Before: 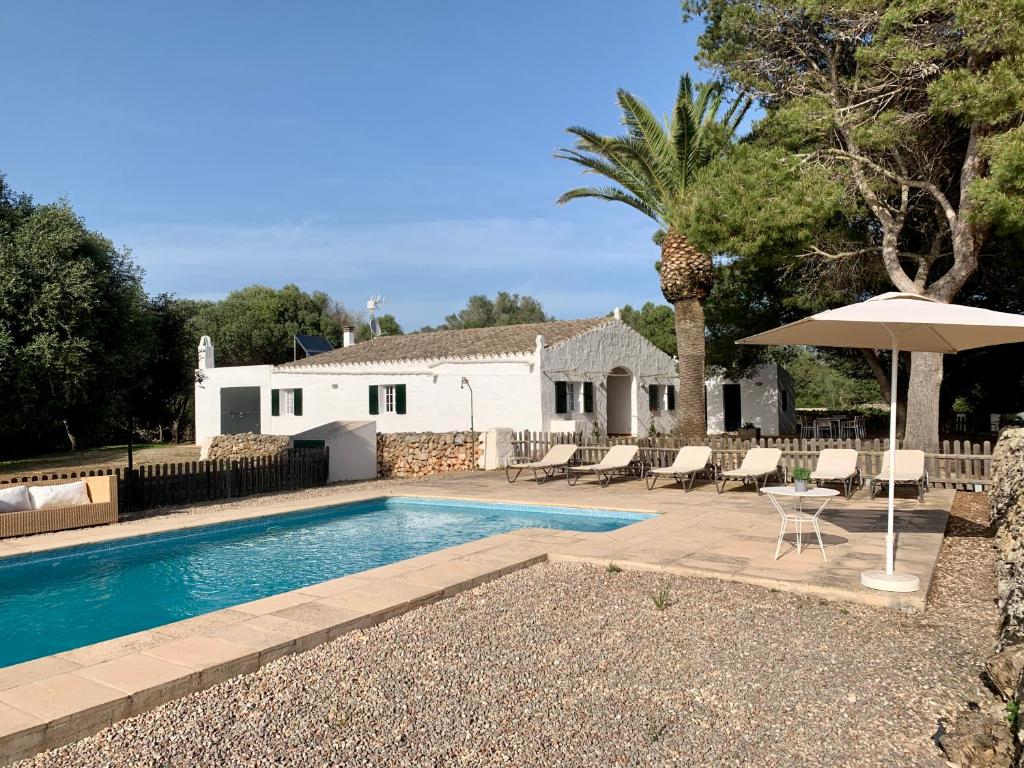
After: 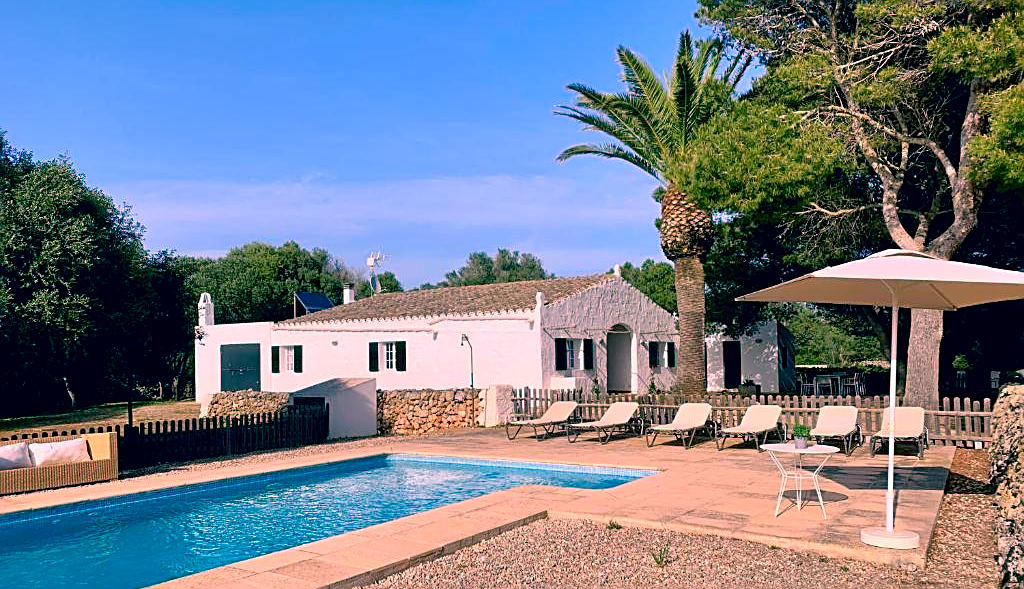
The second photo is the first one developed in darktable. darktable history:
color correction: highlights a* 17.03, highlights b* 0.205, shadows a* -15.38, shadows b* -14.56, saturation 1.5
sharpen: amount 0.575
crop: top 5.667%, bottom 17.637%
exposure: black level correction 0.011, compensate highlight preservation false
